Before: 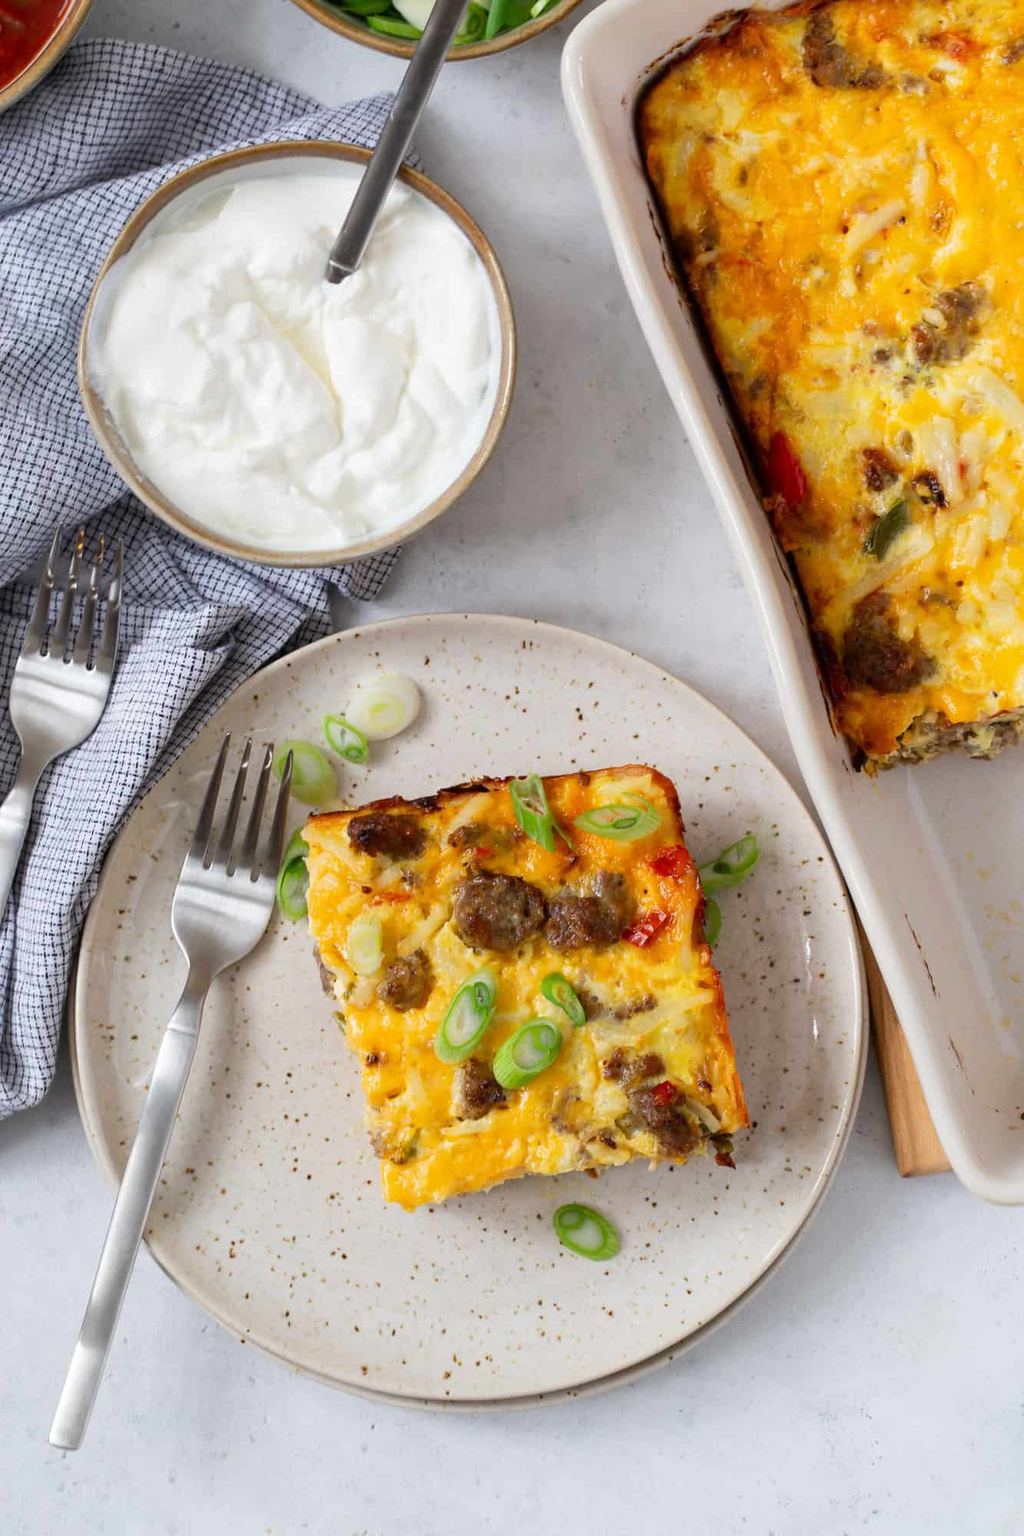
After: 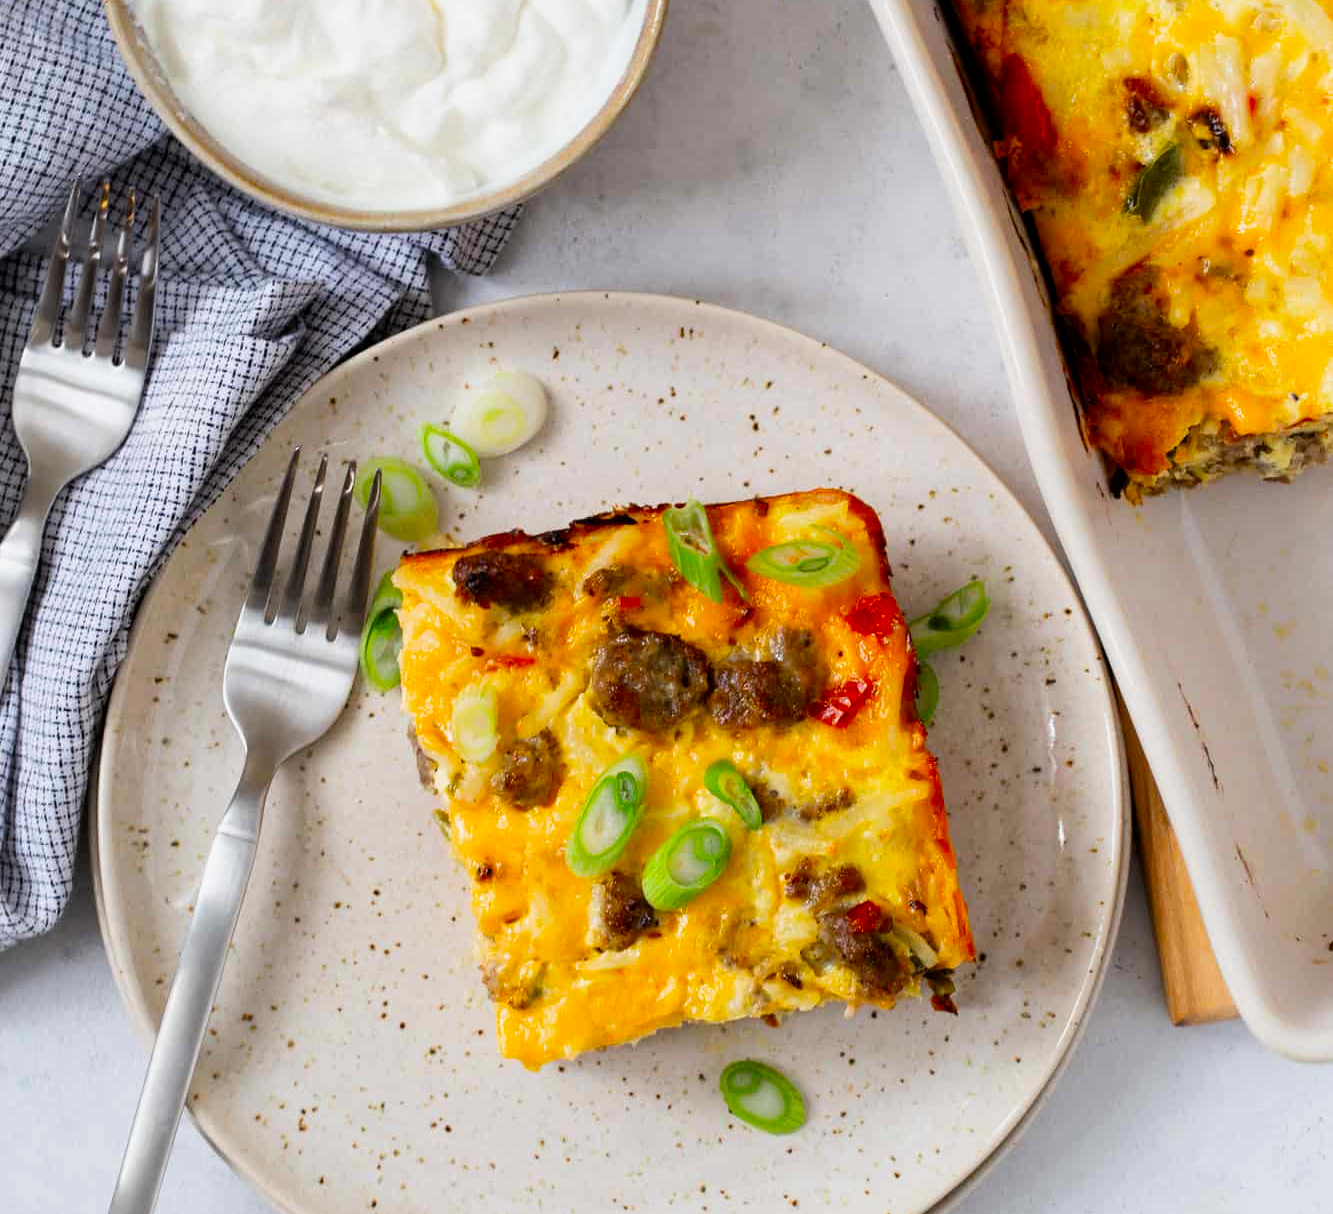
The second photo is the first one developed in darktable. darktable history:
filmic rgb: black relative exposure -12 EV, white relative exposure 2.8 EV, threshold 3 EV, target black luminance 0%, hardness 8.06, latitude 70.41%, contrast 1.14, highlights saturation mix 10%, shadows ↔ highlights balance -0.388%, color science v4 (2020), iterations of high-quality reconstruction 10, contrast in shadows soft, contrast in highlights soft, enable highlight reconstruction true
crop and rotate: top 25.357%, bottom 13.942%
